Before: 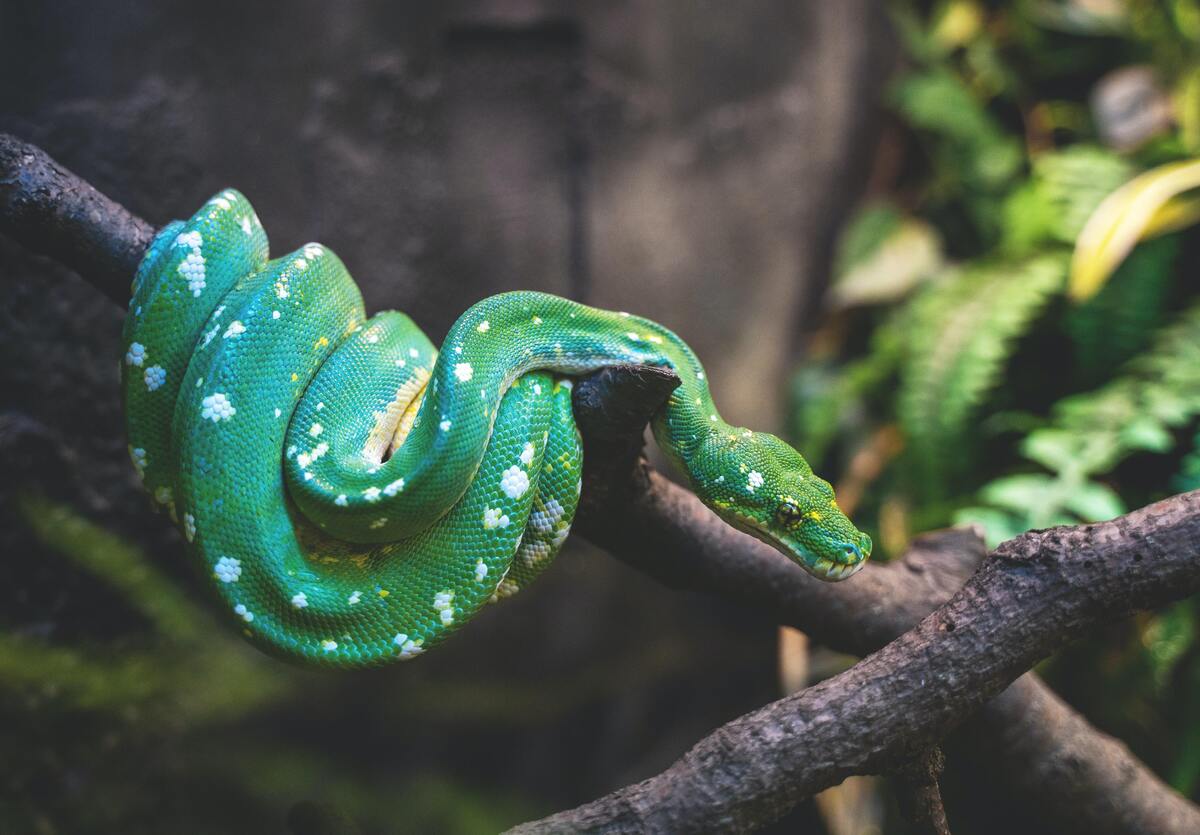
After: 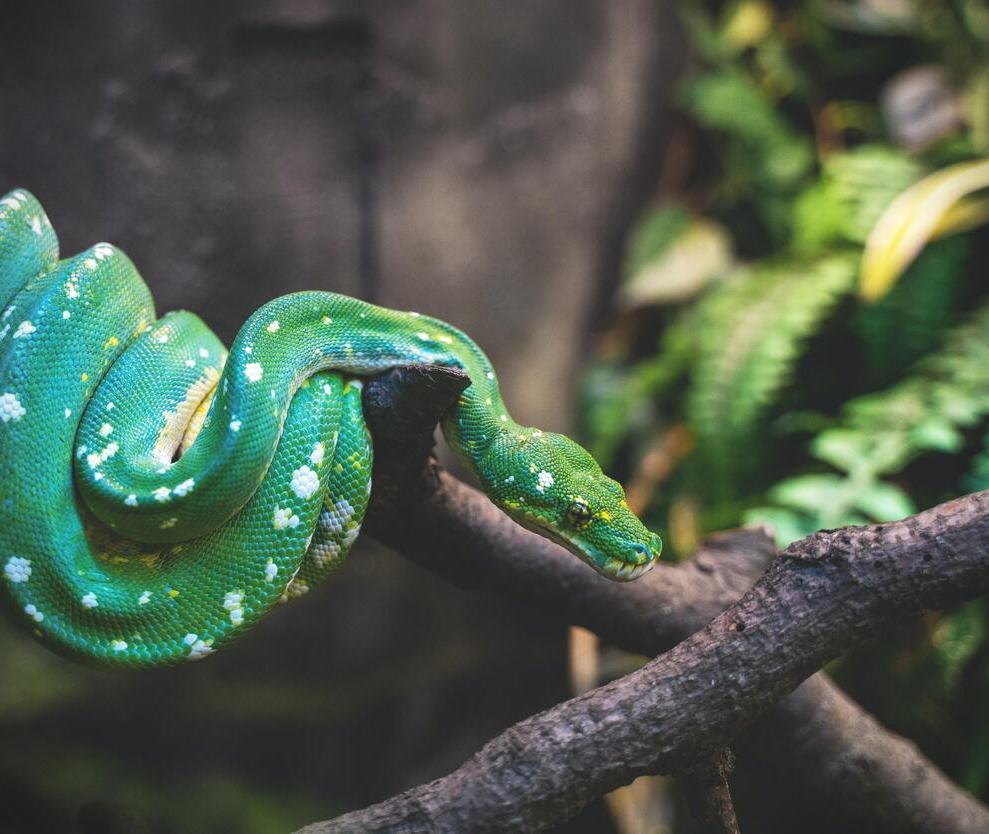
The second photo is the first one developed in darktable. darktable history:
crop: left 17.582%, bottom 0.031%
vignetting: fall-off start 91.19%
